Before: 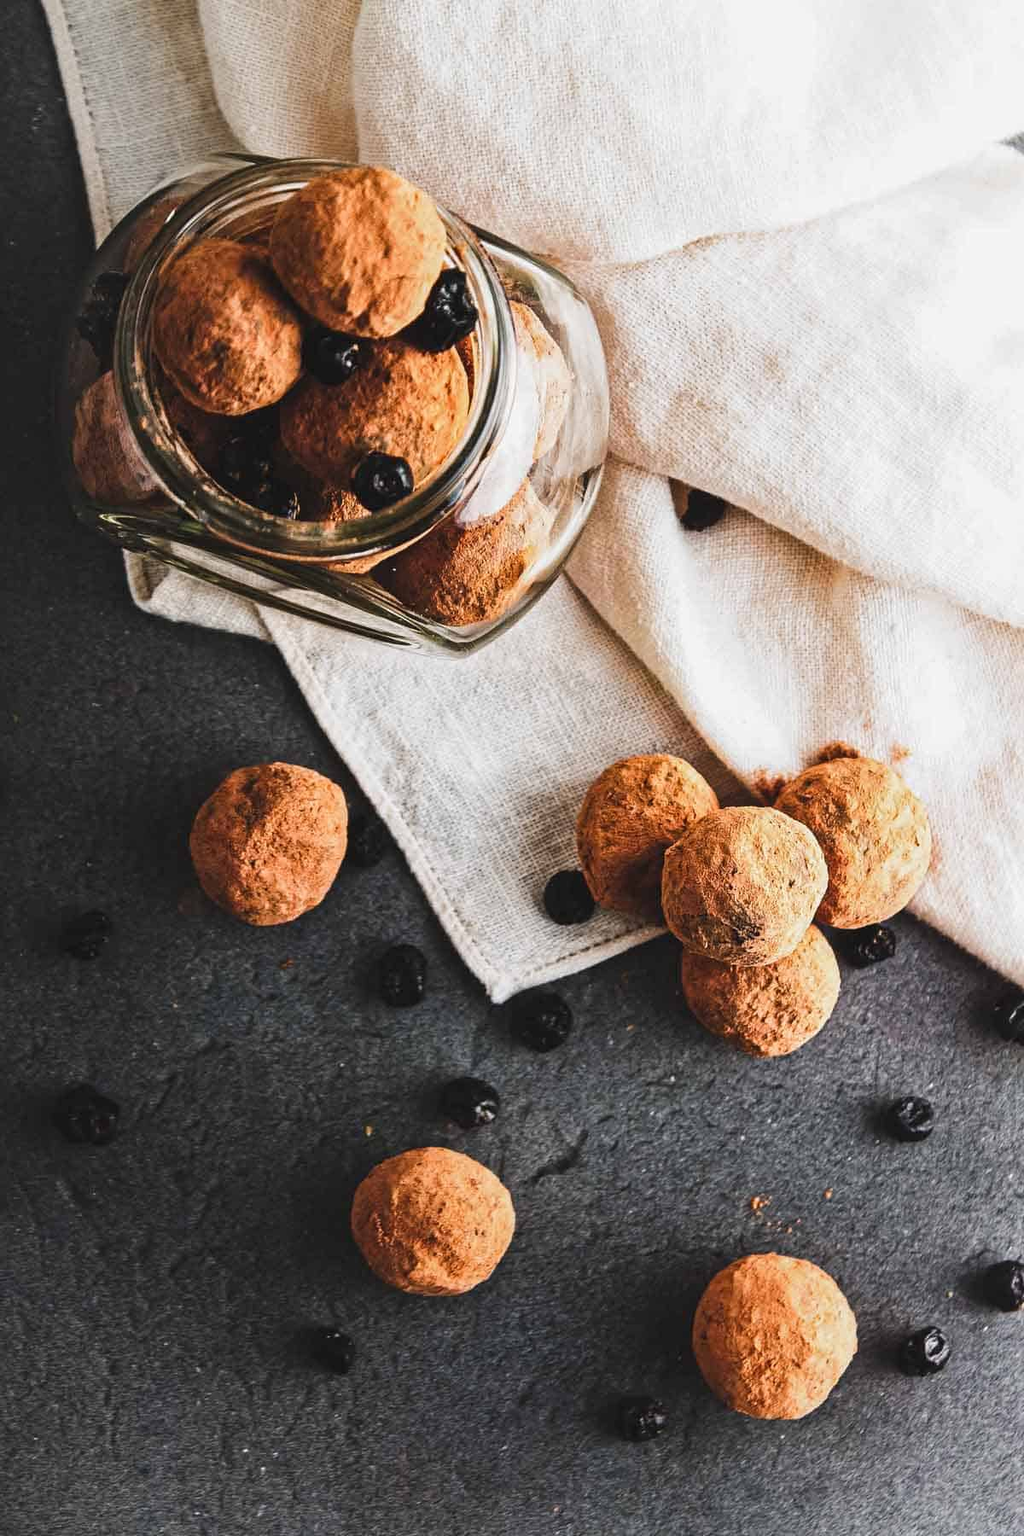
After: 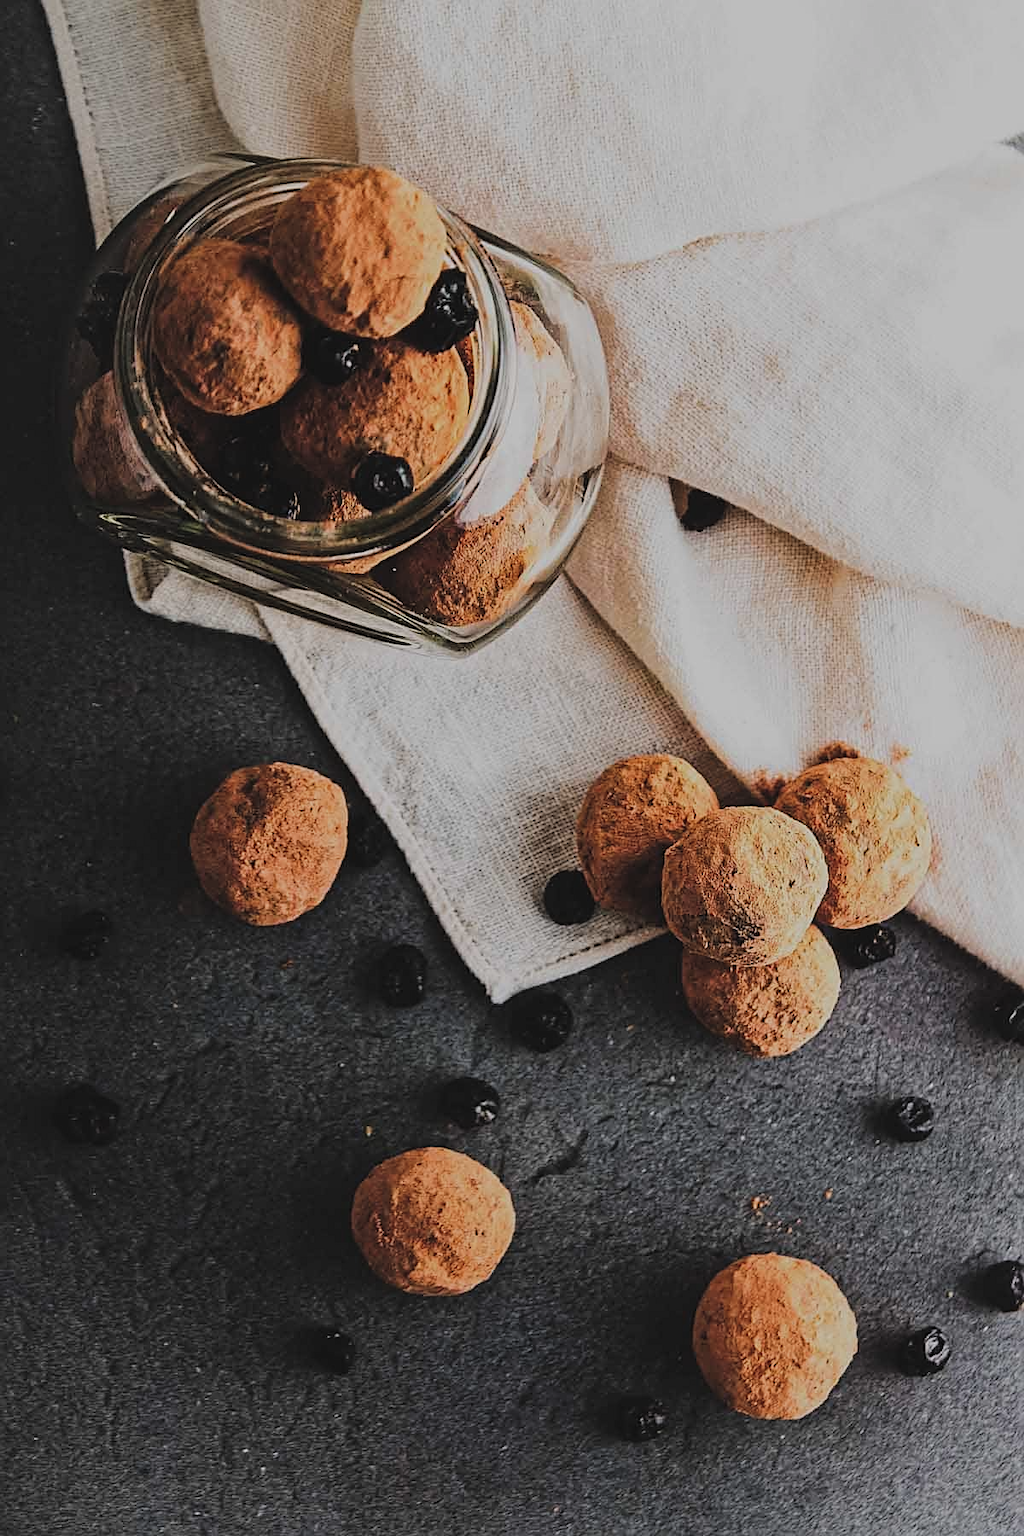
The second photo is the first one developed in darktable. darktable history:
filmic rgb: black relative exposure -7.65 EV, white relative exposure 4.56 EV, hardness 3.61, color science v6 (2022)
exposure: black level correction -0.015, exposure -0.5 EV, compensate highlight preservation false
sharpen: on, module defaults
